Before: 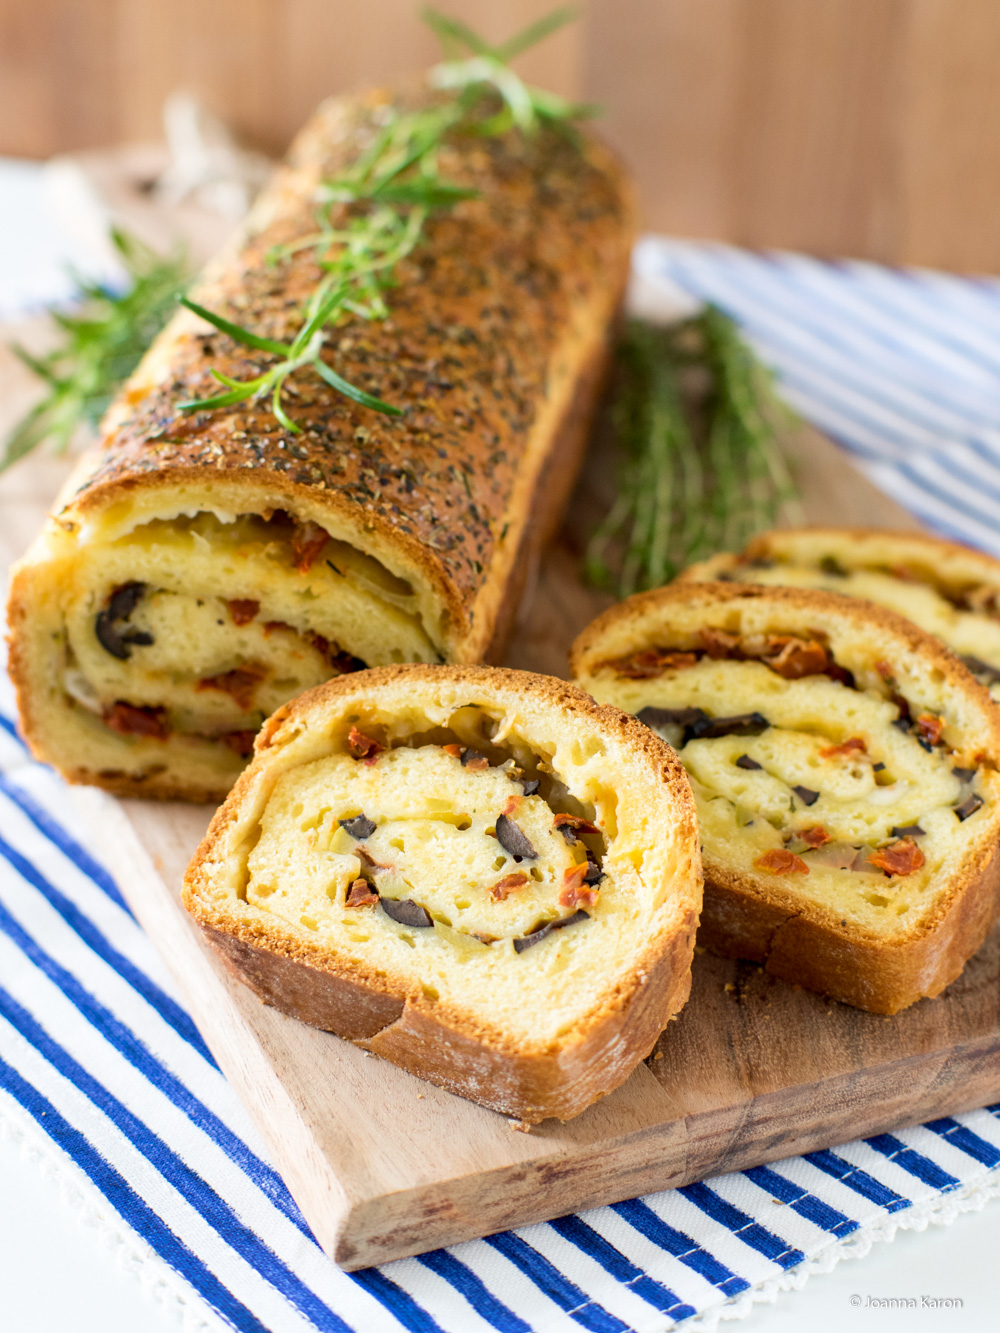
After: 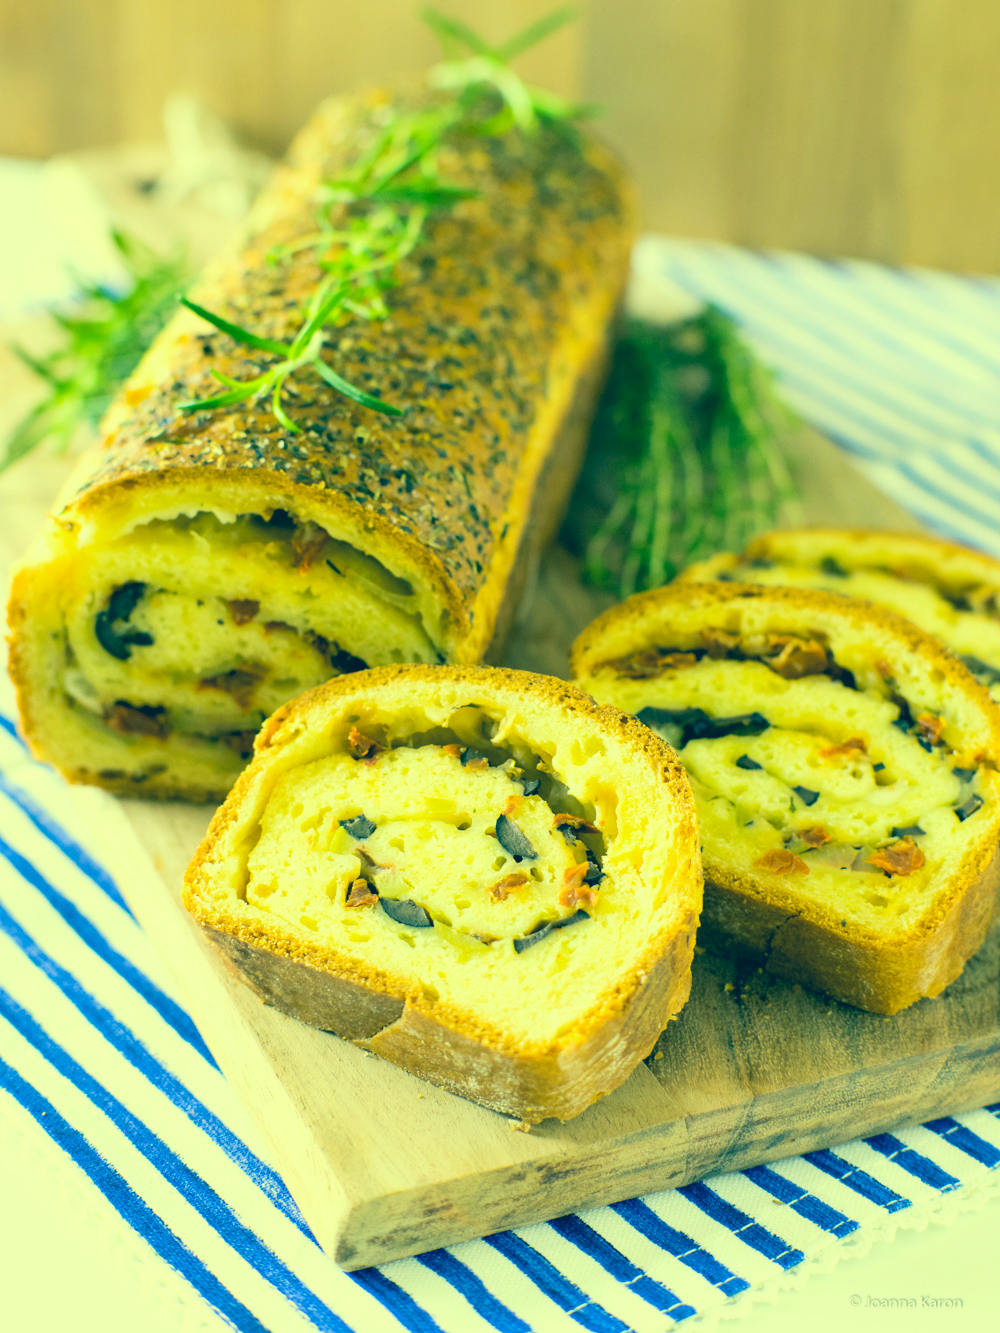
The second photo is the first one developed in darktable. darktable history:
contrast brightness saturation: contrast 0.14, brightness 0.21
color correction: highlights a* -15.58, highlights b* 40, shadows a* -40, shadows b* -26.18
